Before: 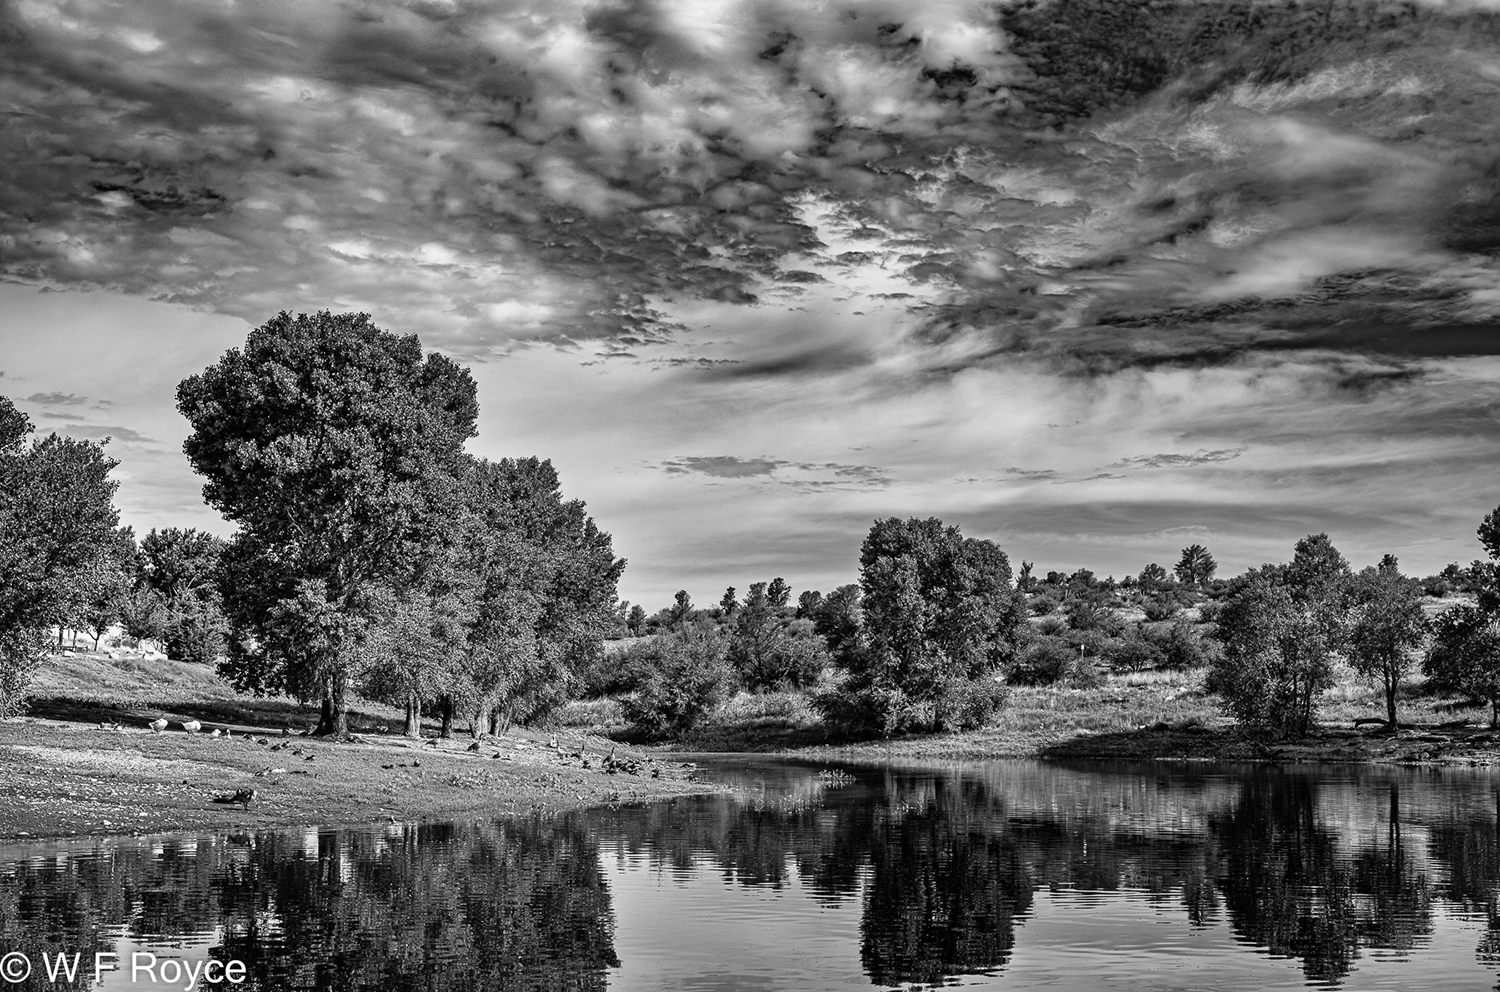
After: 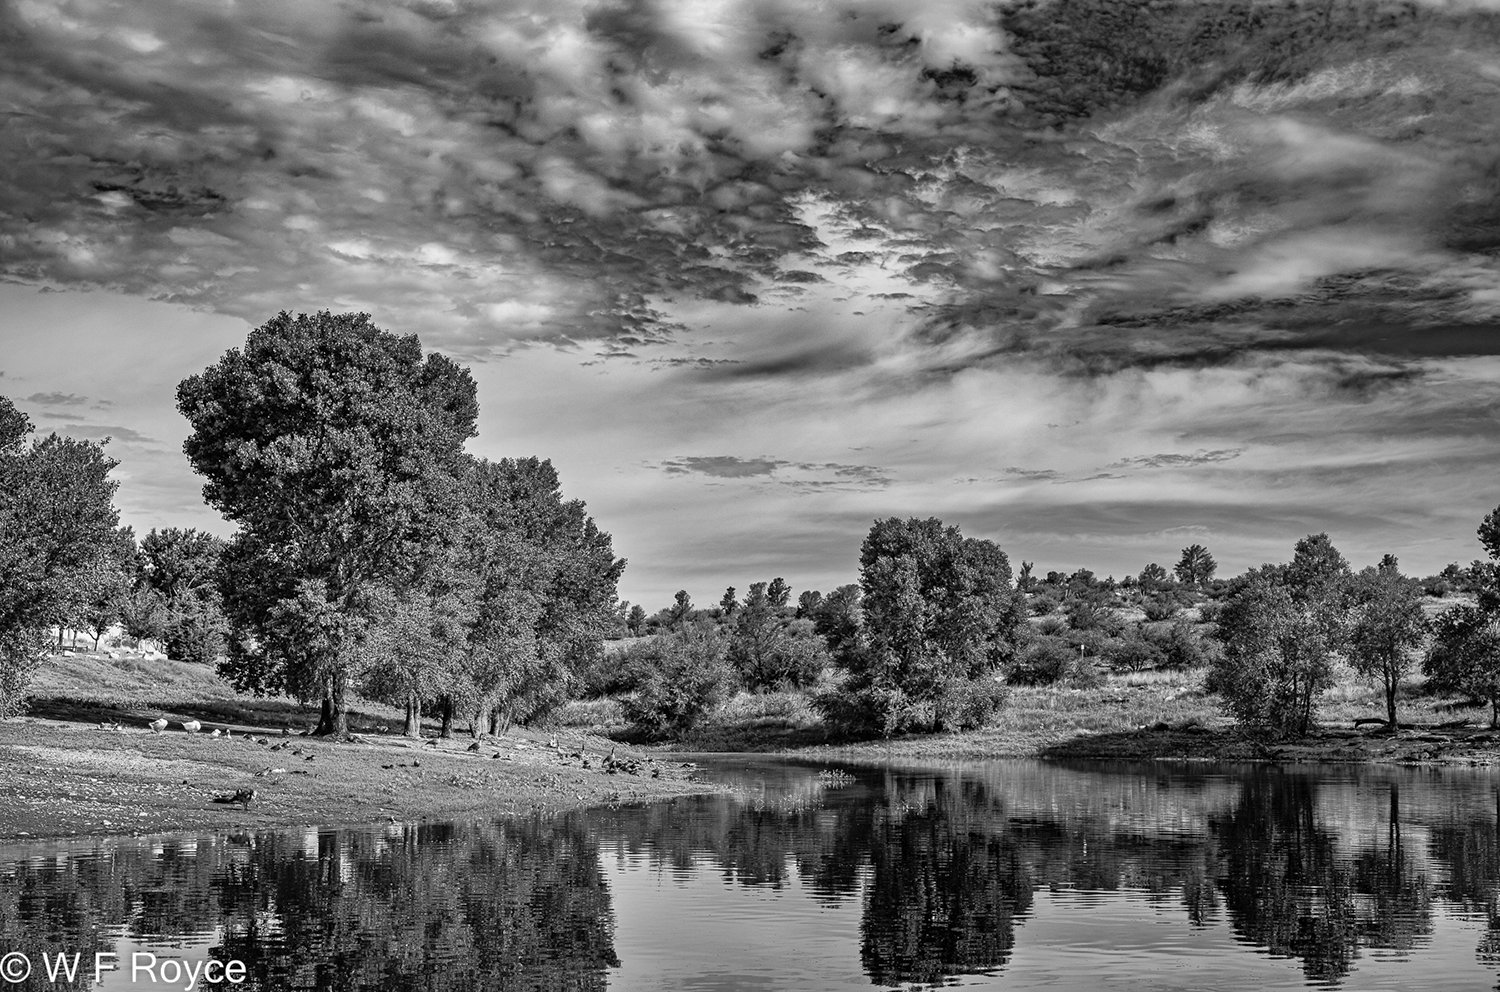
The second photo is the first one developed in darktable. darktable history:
shadows and highlights: on, module defaults
color zones: curves: ch0 [(0.25, 0.5) (0.347, 0.092) (0.75, 0.5)]; ch1 [(0.25, 0.5) (0.33, 0.51) (0.75, 0.5)]
